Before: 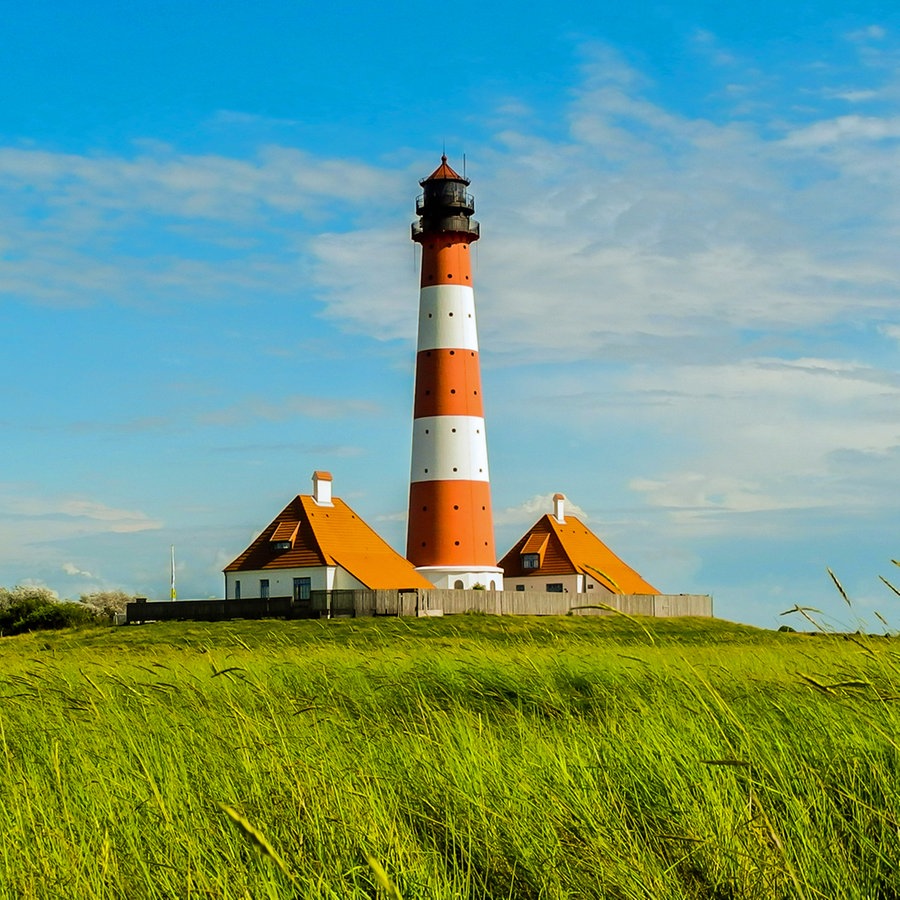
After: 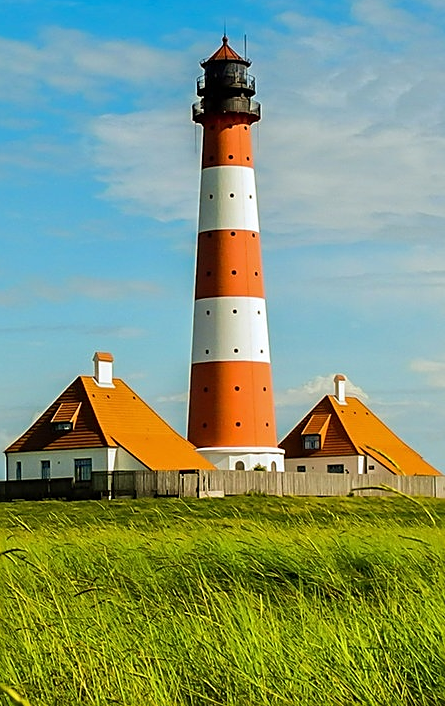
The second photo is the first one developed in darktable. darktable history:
crop and rotate: angle 0.02°, left 24.353%, top 13.219%, right 26.156%, bottom 8.224%
sharpen: on, module defaults
